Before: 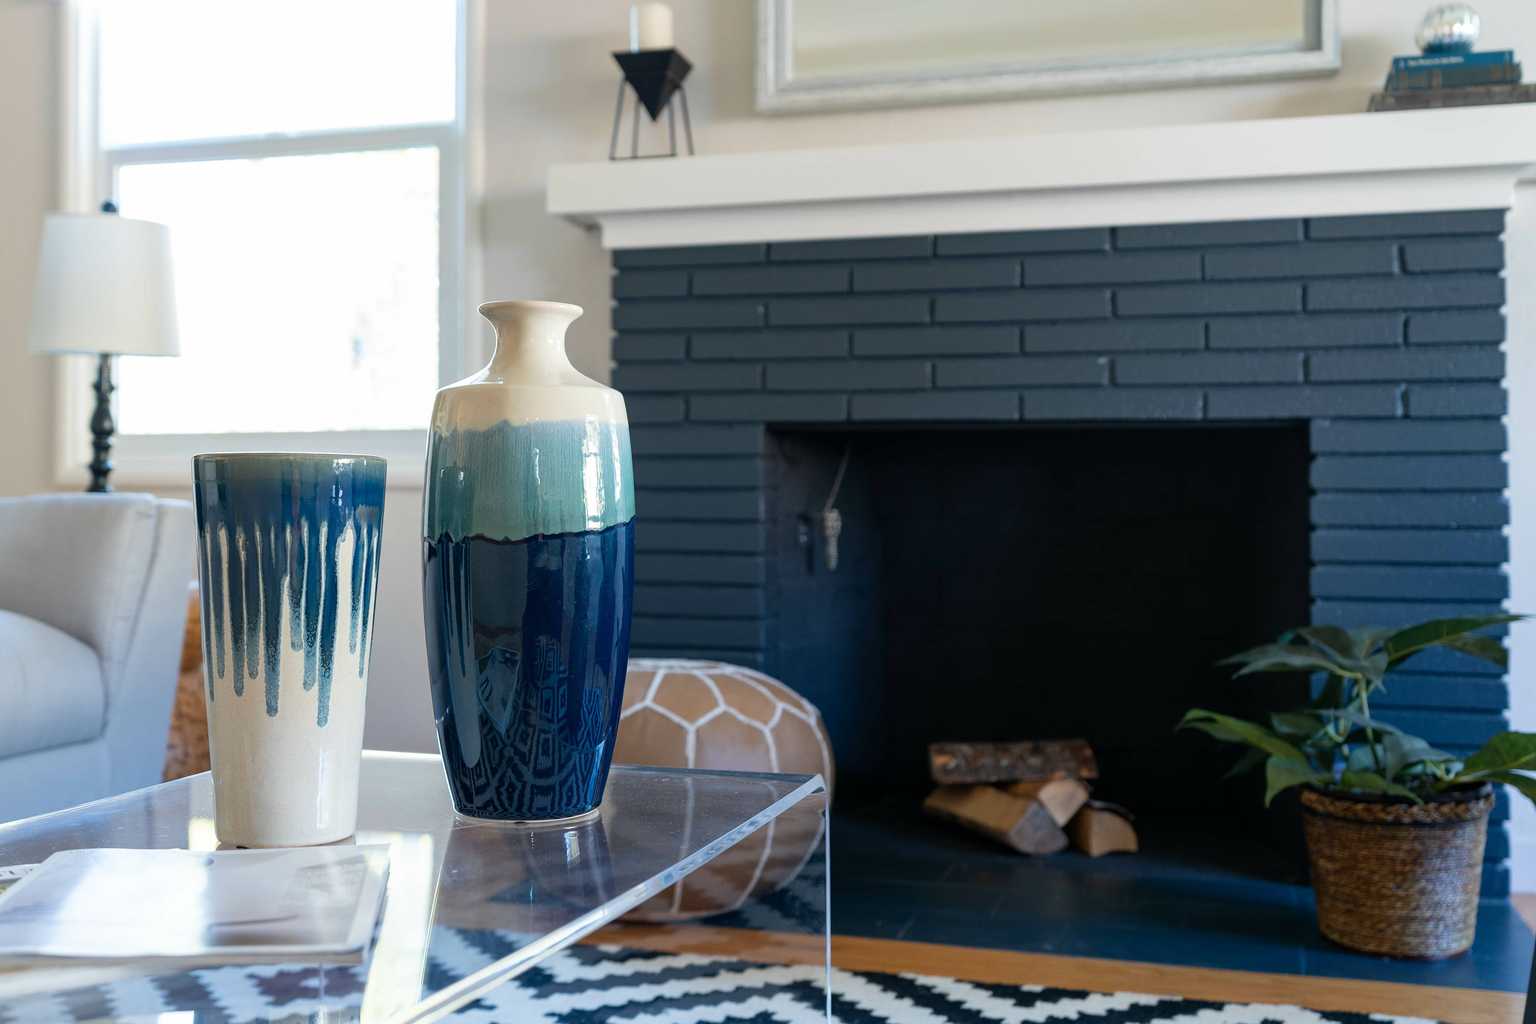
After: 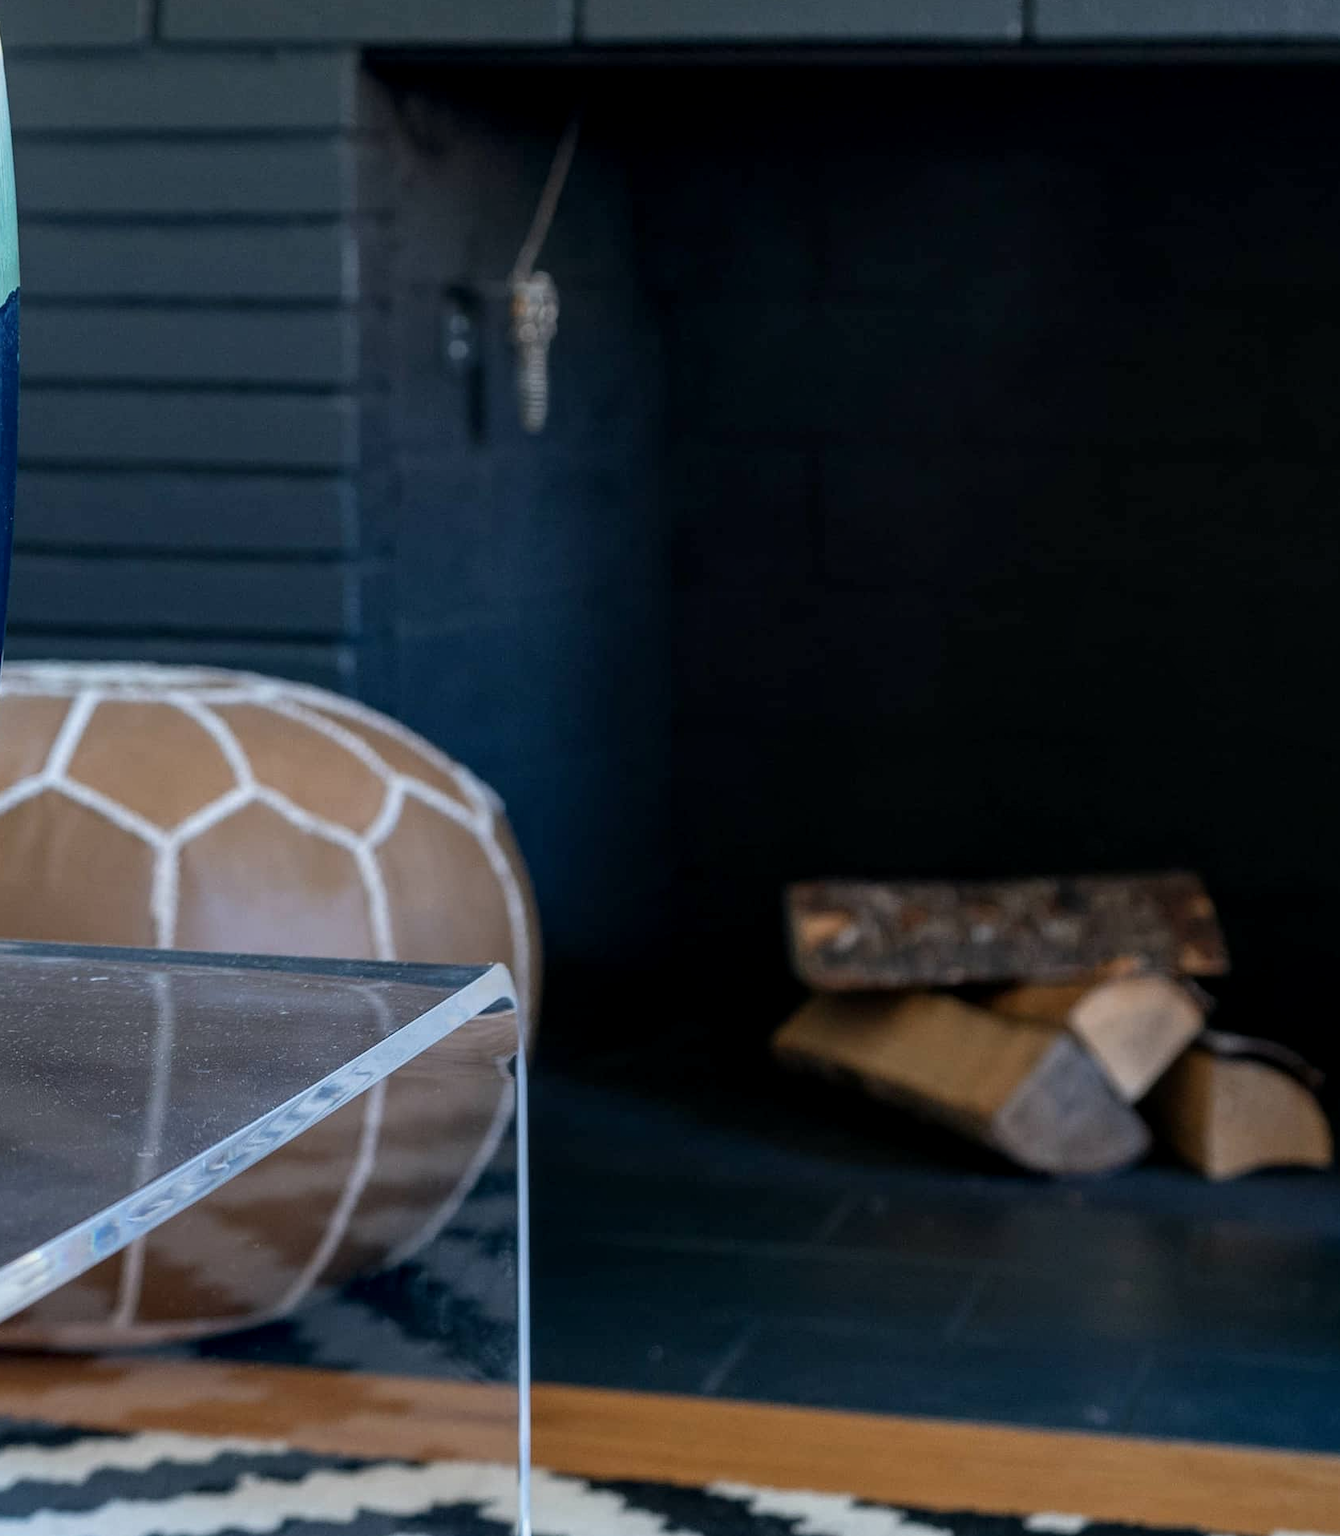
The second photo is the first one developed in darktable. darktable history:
local contrast: on, module defaults
crop: left 40.866%, top 39.536%, right 25.675%, bottom 2.994%
